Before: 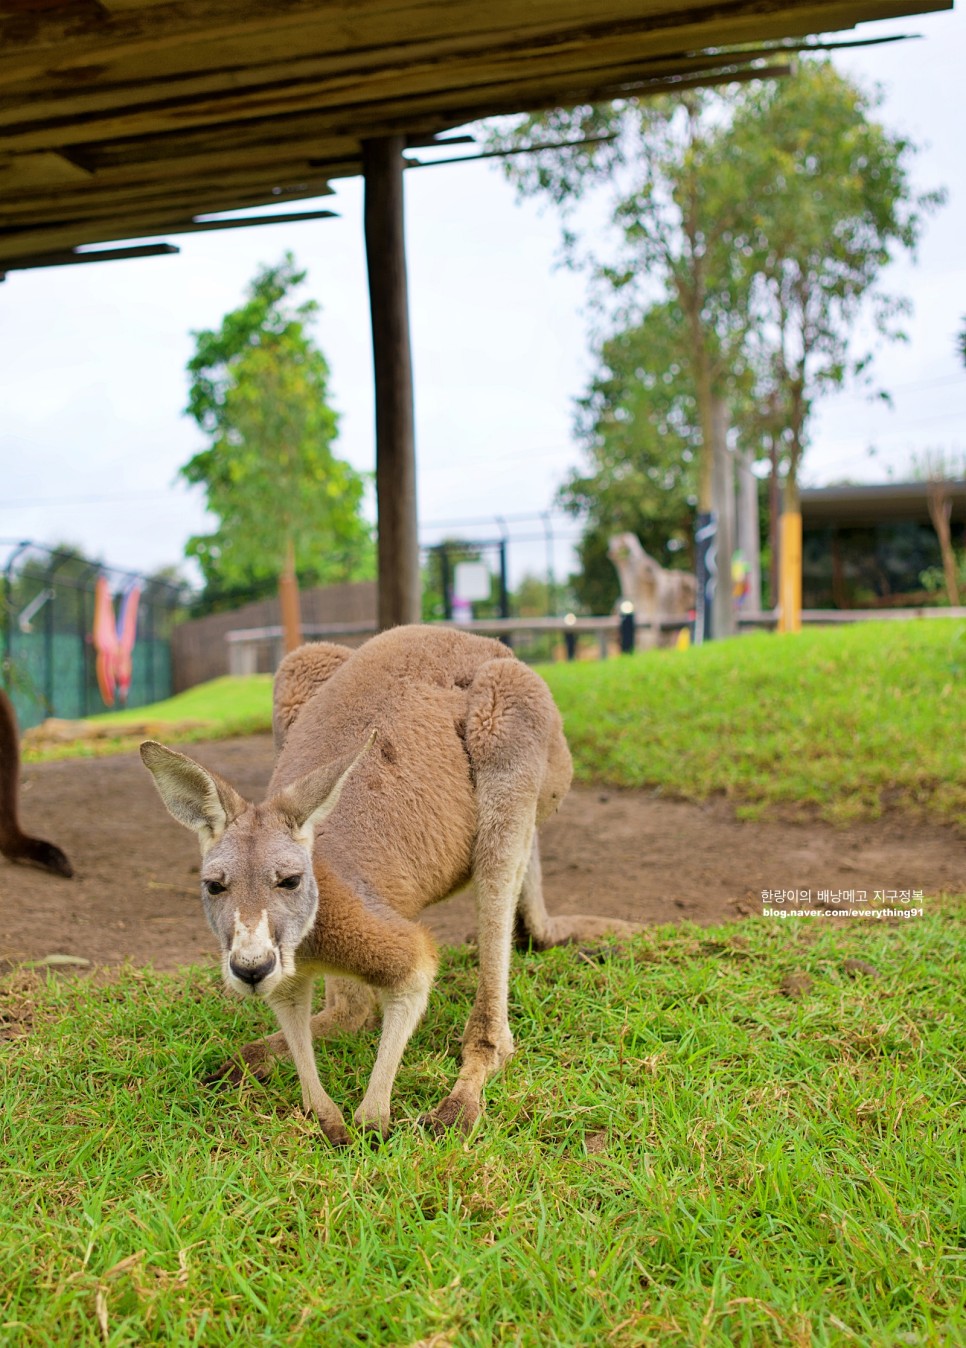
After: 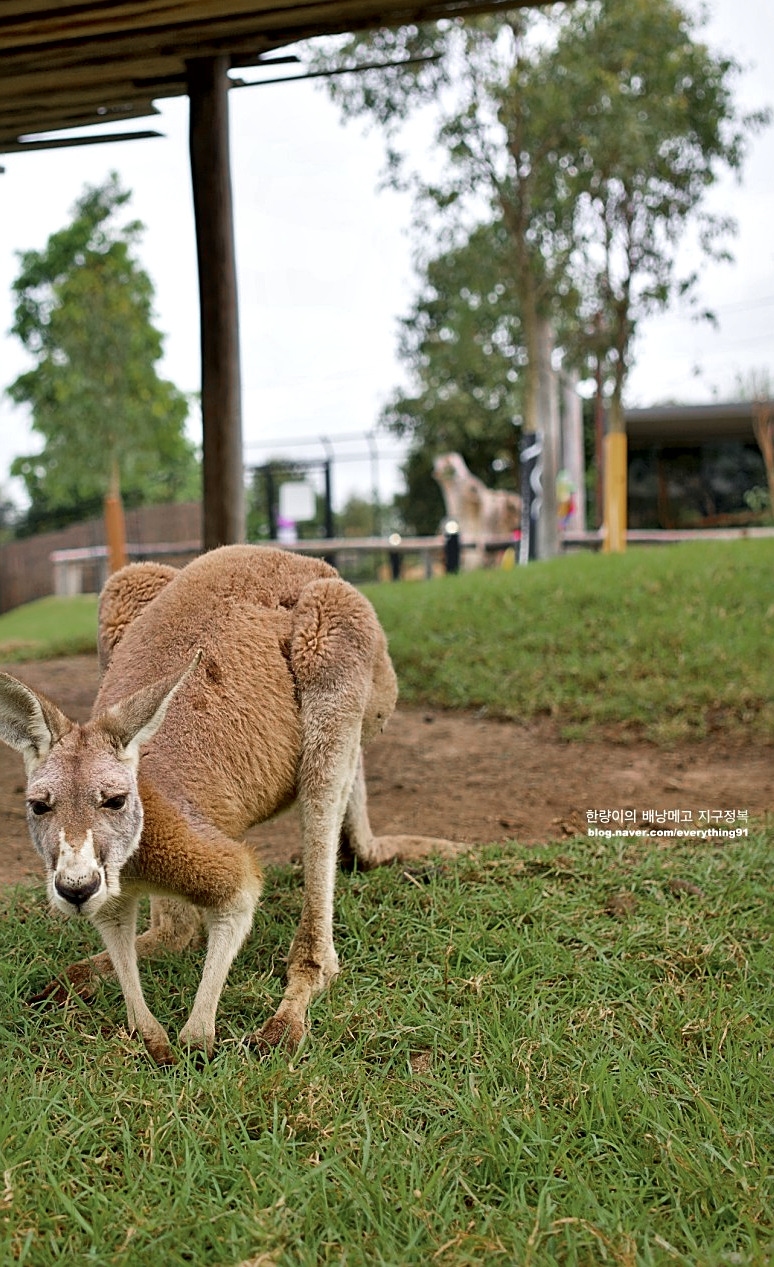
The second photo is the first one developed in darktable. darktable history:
local contrast: mode bilateral grid, contrast 24, coarseness 47, detail 151%, midtone range 0.2
color zones: curves: ch0 [(0, 0.48) (0.209, 0.398) (0.305, 0.332) (0.429, 0.493) (0.571, 0.5) (0.714, 0.5) (0.857, 0.5) (1, 0.48)]; ch1 [(0, 0.736) (0.143, 0.625) (0.225, 0.371) (0.429, 0.256) (0.571, 0.241) (0.714, 0.213) (0.857, 0.48) (1, 0.736)]; ch2 [(0, 0.448) (0.143, 0.498) (0.286, 0.5) (0.429, 0.5) (0.571, 0.5) (0.714, 0.5) (0.857, 0.5) (1, 0.448)]
crop and rotate: left 18.125%, top 5.984%, right 1.707%
sharpen: on, module defaults
